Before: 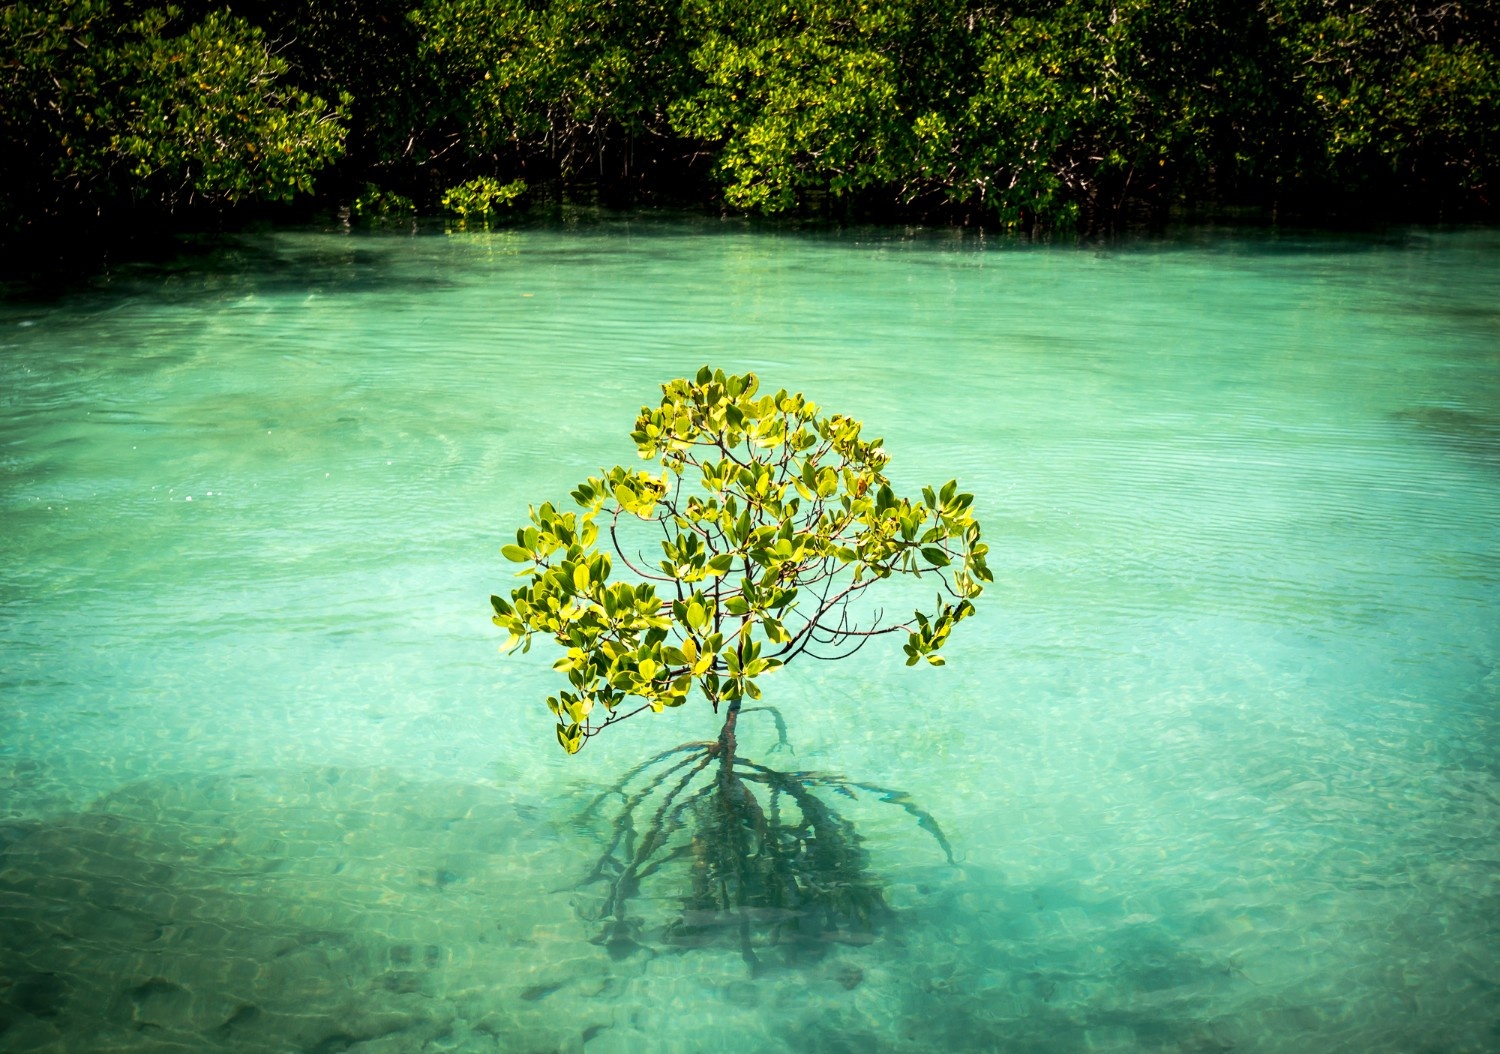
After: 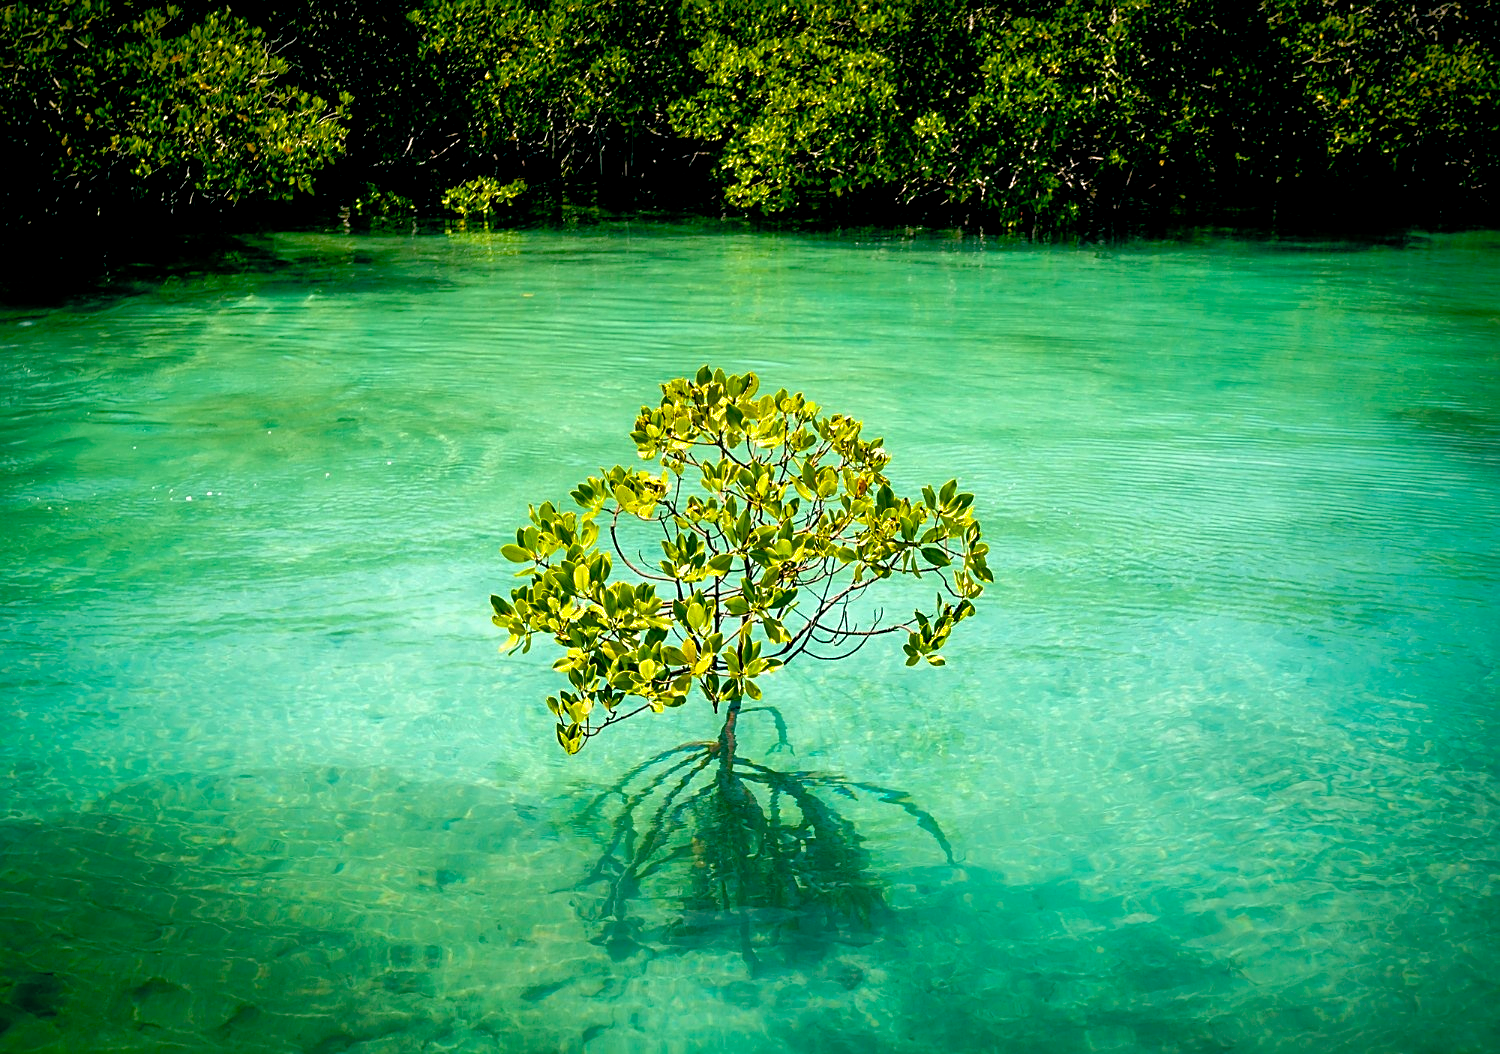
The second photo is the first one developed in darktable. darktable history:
sharpen: on, module defaults
color balance rgb: global offset › luminance -0.319%, global offset › chroma 0.107%, global offset › hue 167.89°, linear chroma grading › global chroma 24.372%, perceptual saturation grading › global saturation 20%, perceptual saturation grading › highlights -25.591%, perceptual saturation grading › shadows 49.822%
shadows and highlights: on, module defaults
